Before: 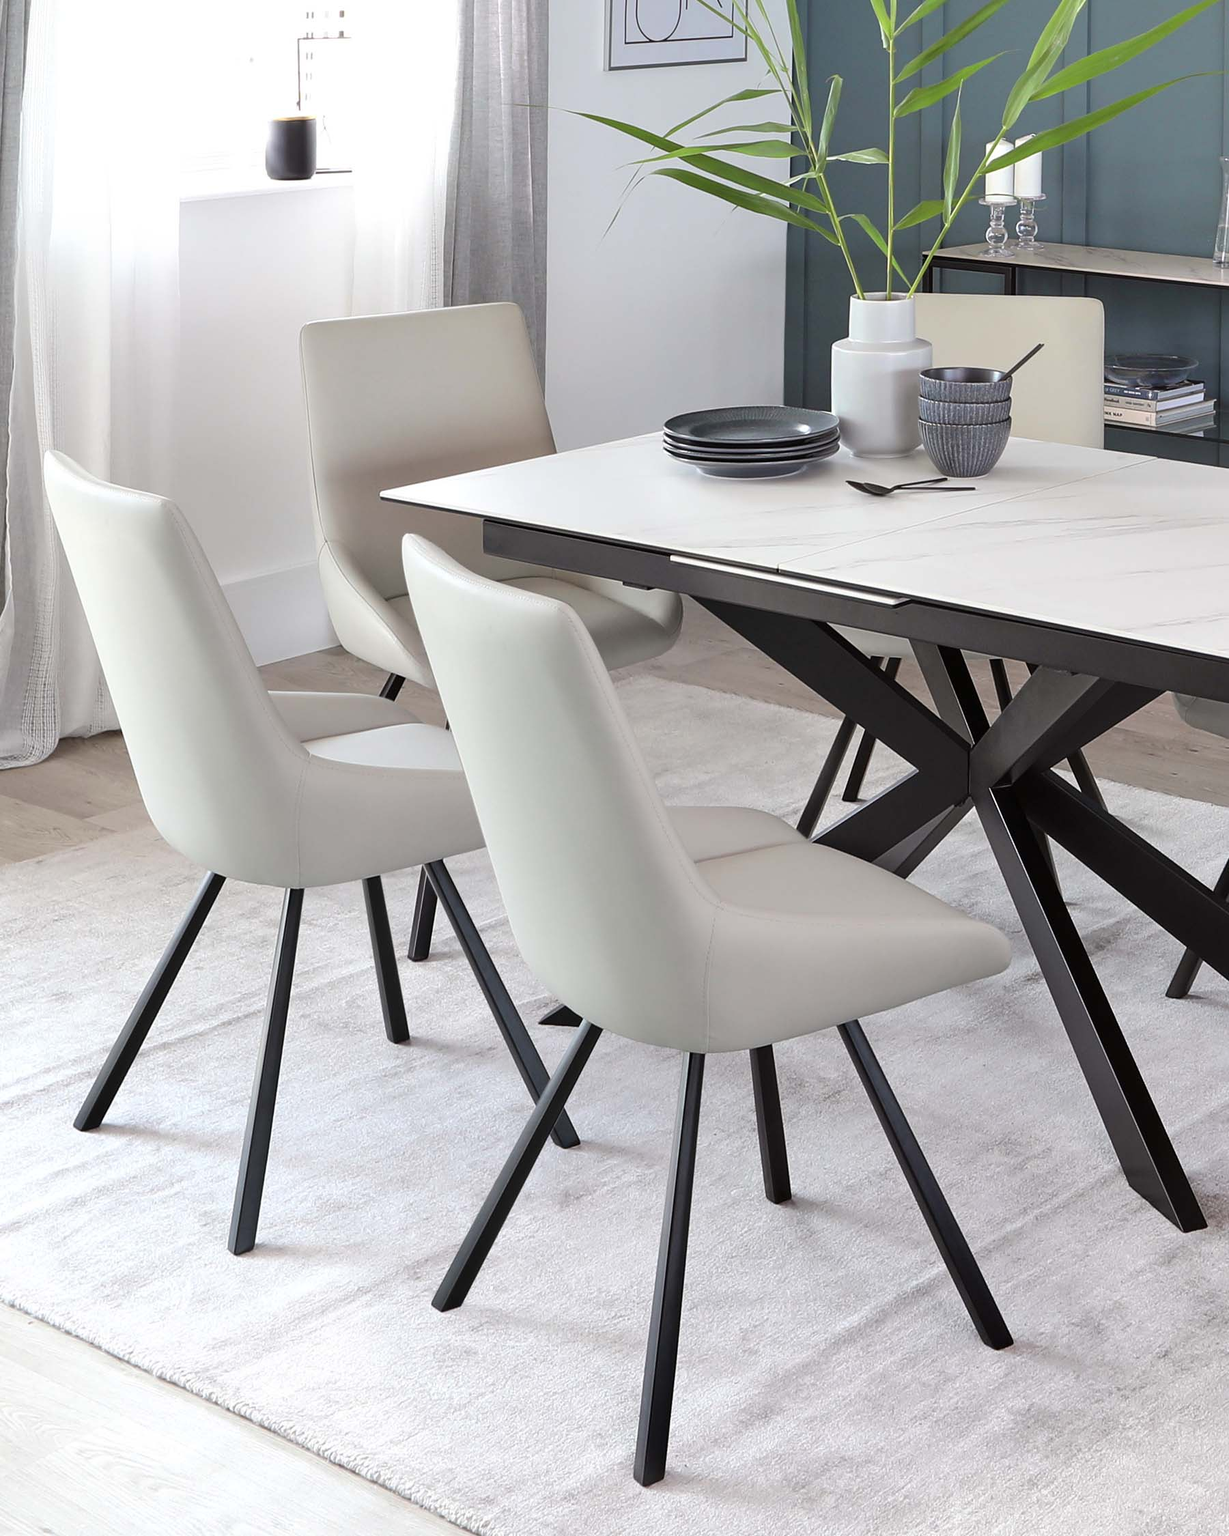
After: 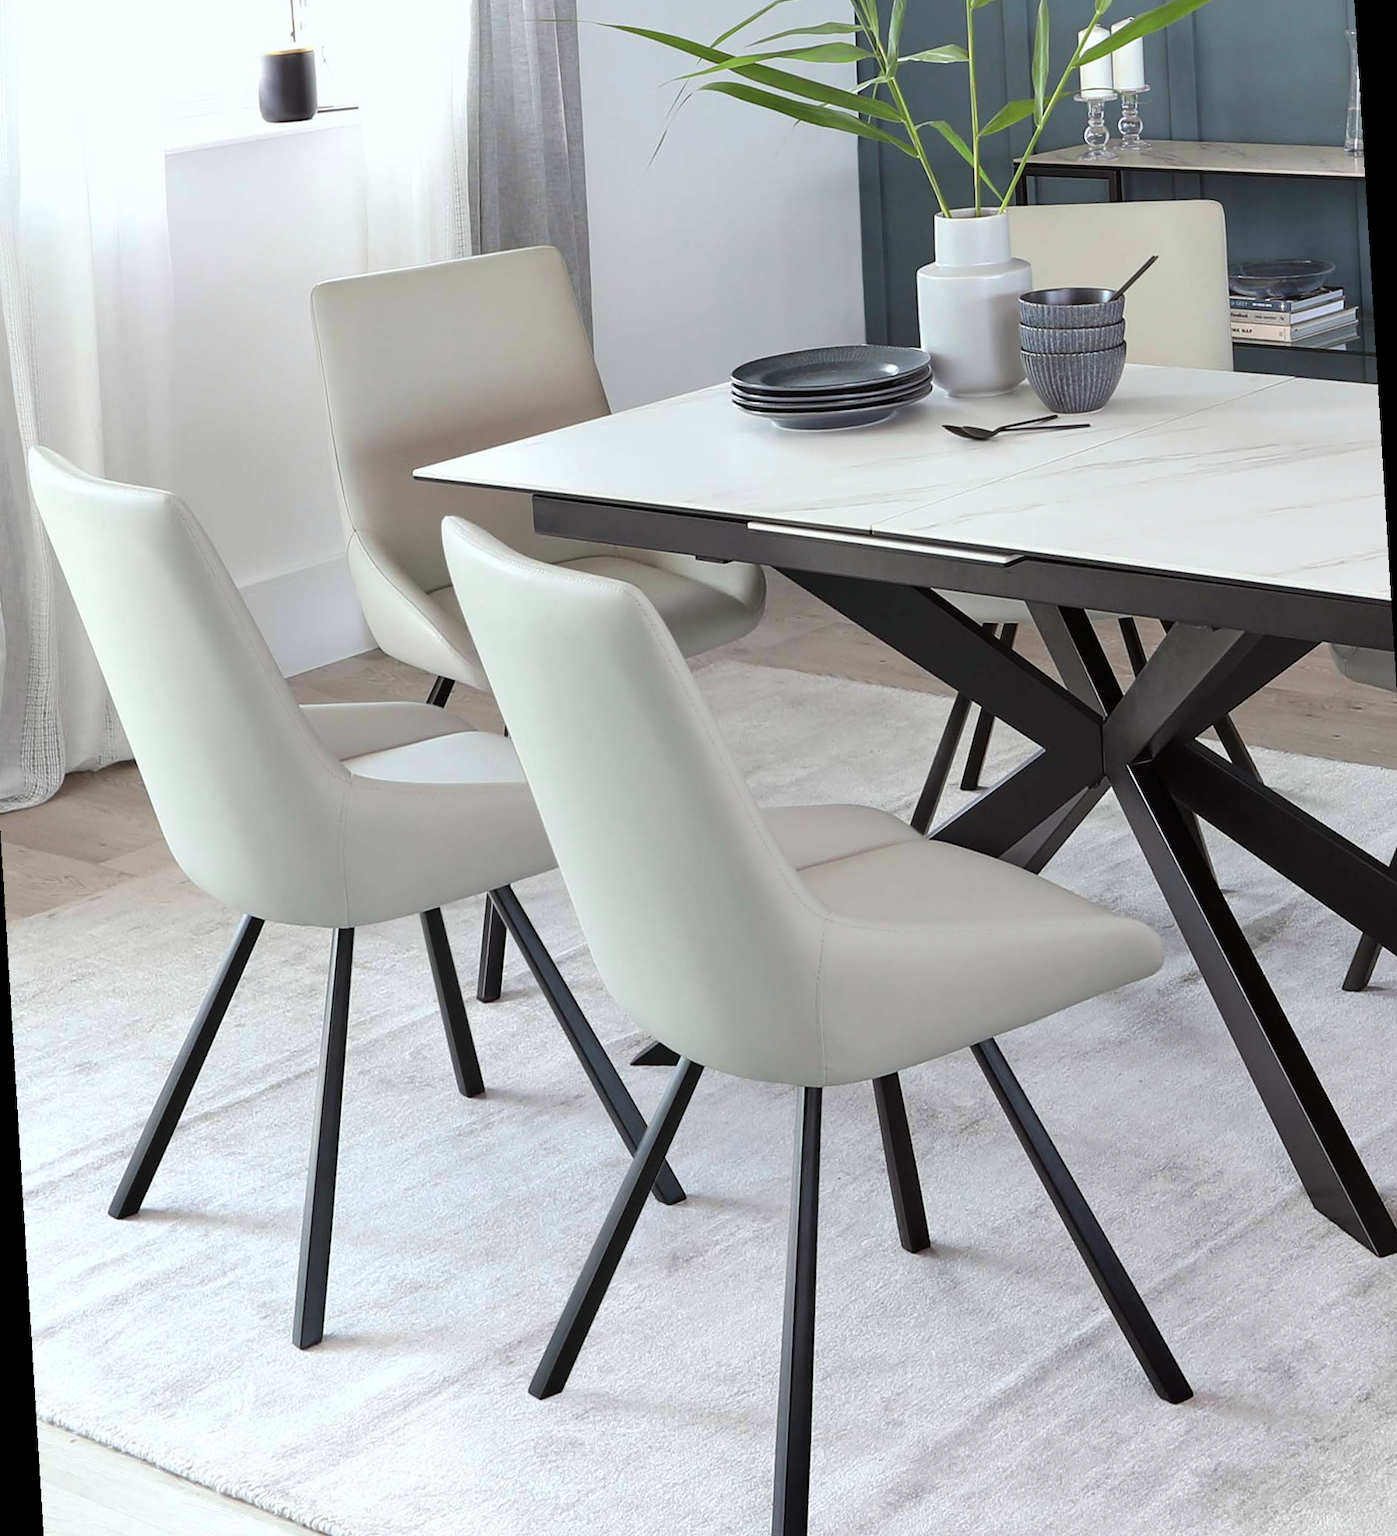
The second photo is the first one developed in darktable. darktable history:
rotate and perspective: rotation -3.52°, crop left 0.036, crop right 0.964, crop top 0.081, crop bottom 0.919
white balance: red 0.978, blue 0.999
